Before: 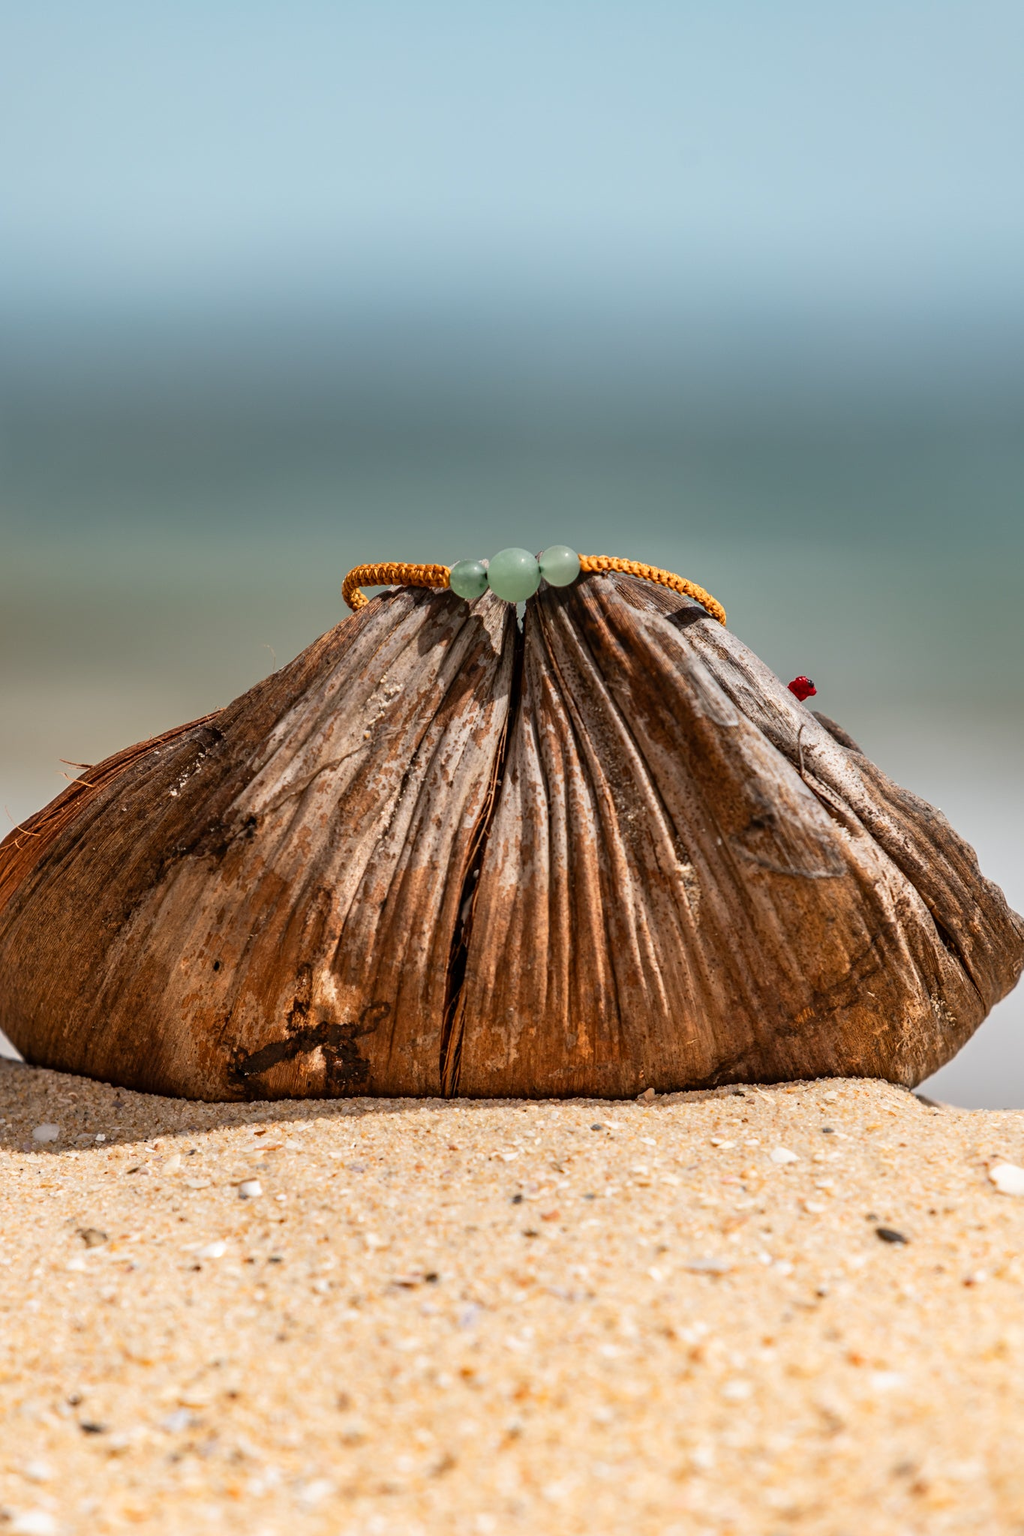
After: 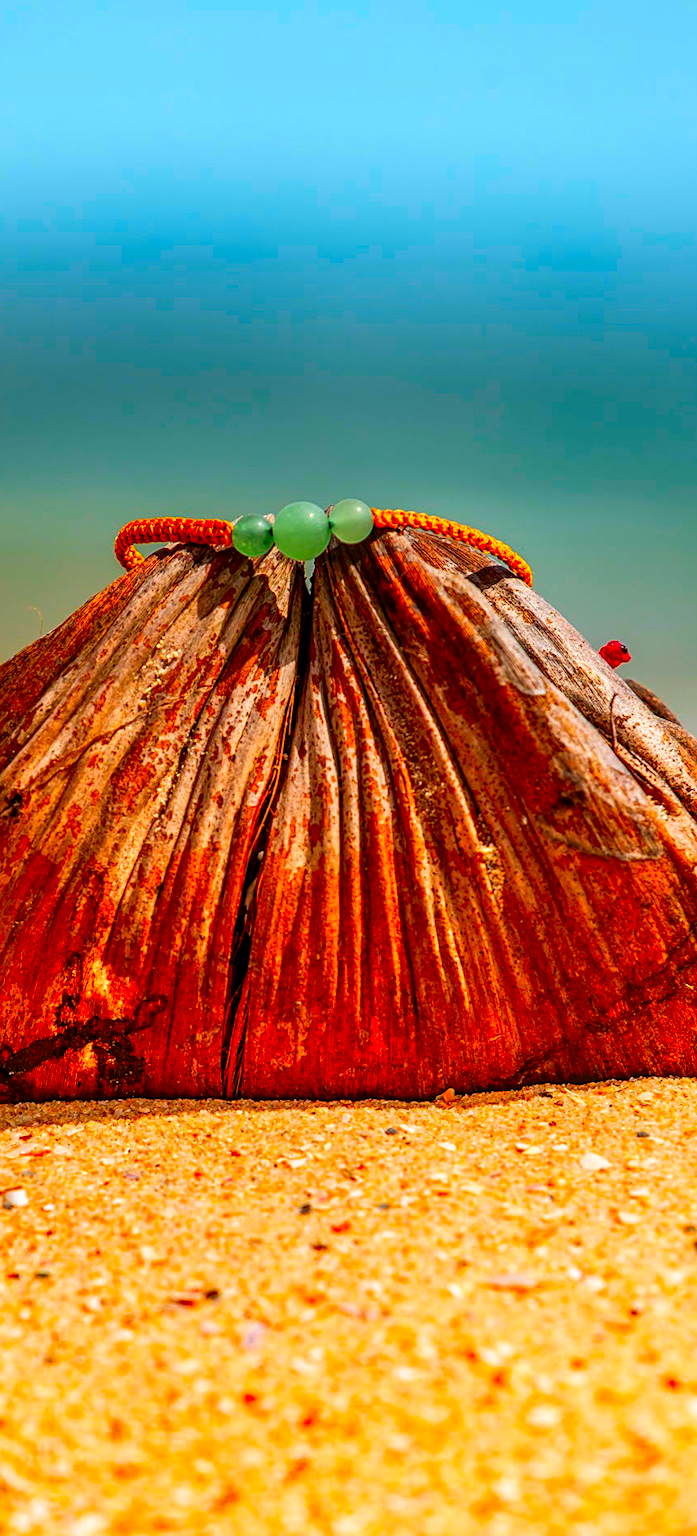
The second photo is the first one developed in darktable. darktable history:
sharpen: on, module defaults
exposure: compensate highlight preservation false
local contrast: on, module defaults
crop and rotate: left 23.142%, top 5.638%, right 14.103%, bottom 2.319%
color correction: highlights b* 0, saturation 2.98
